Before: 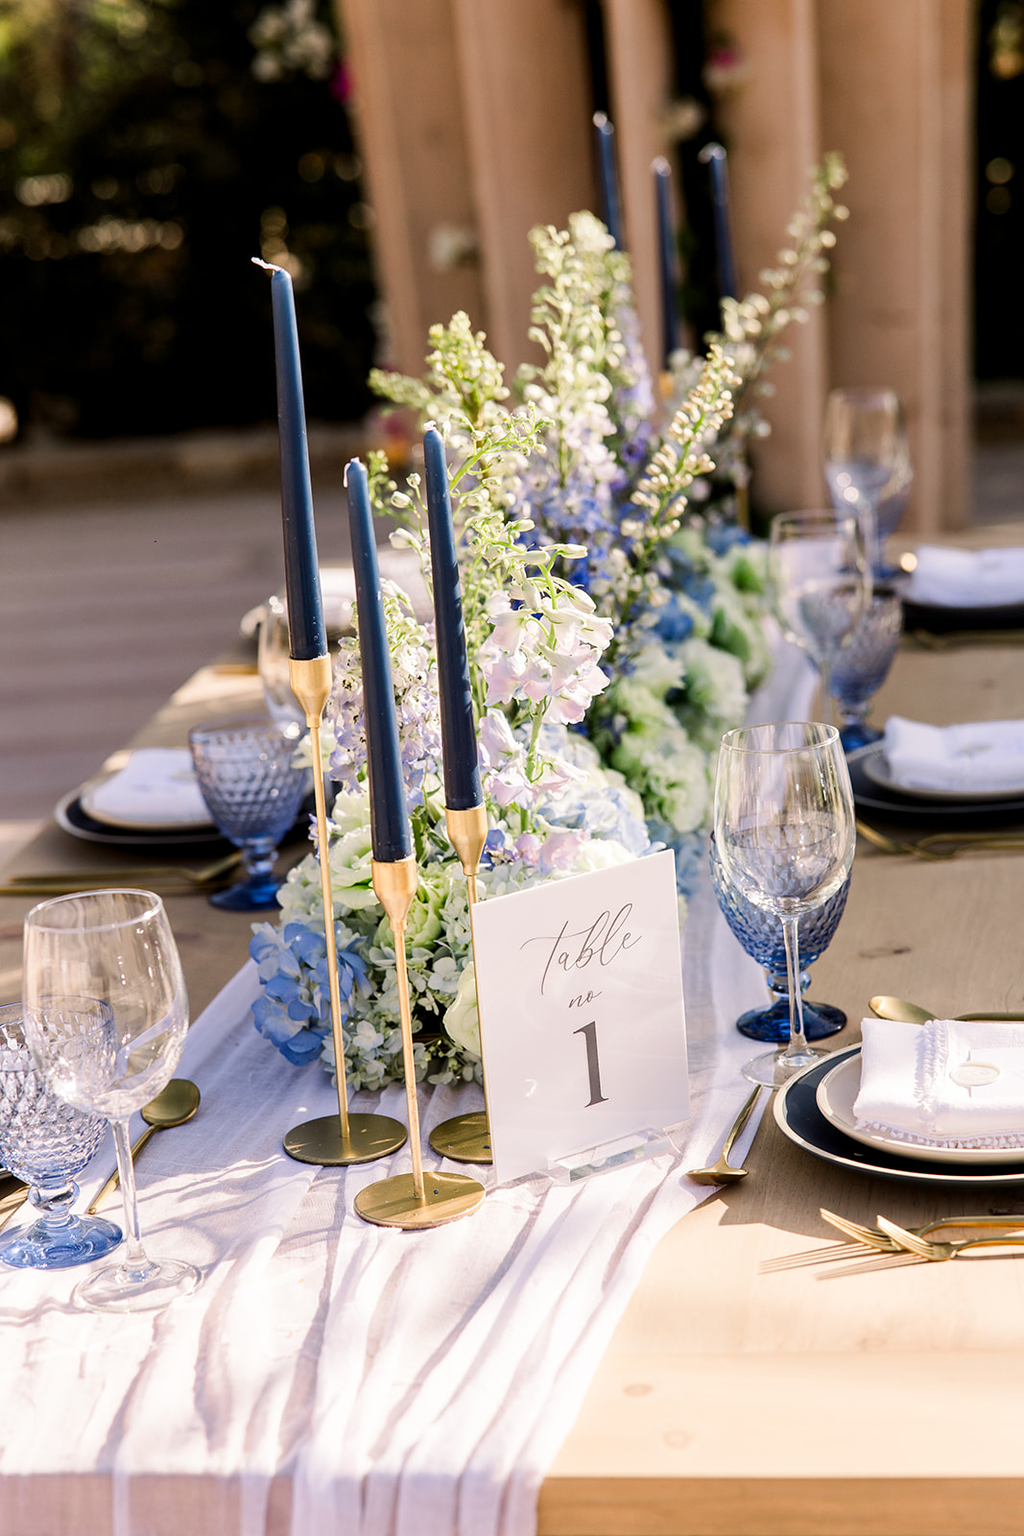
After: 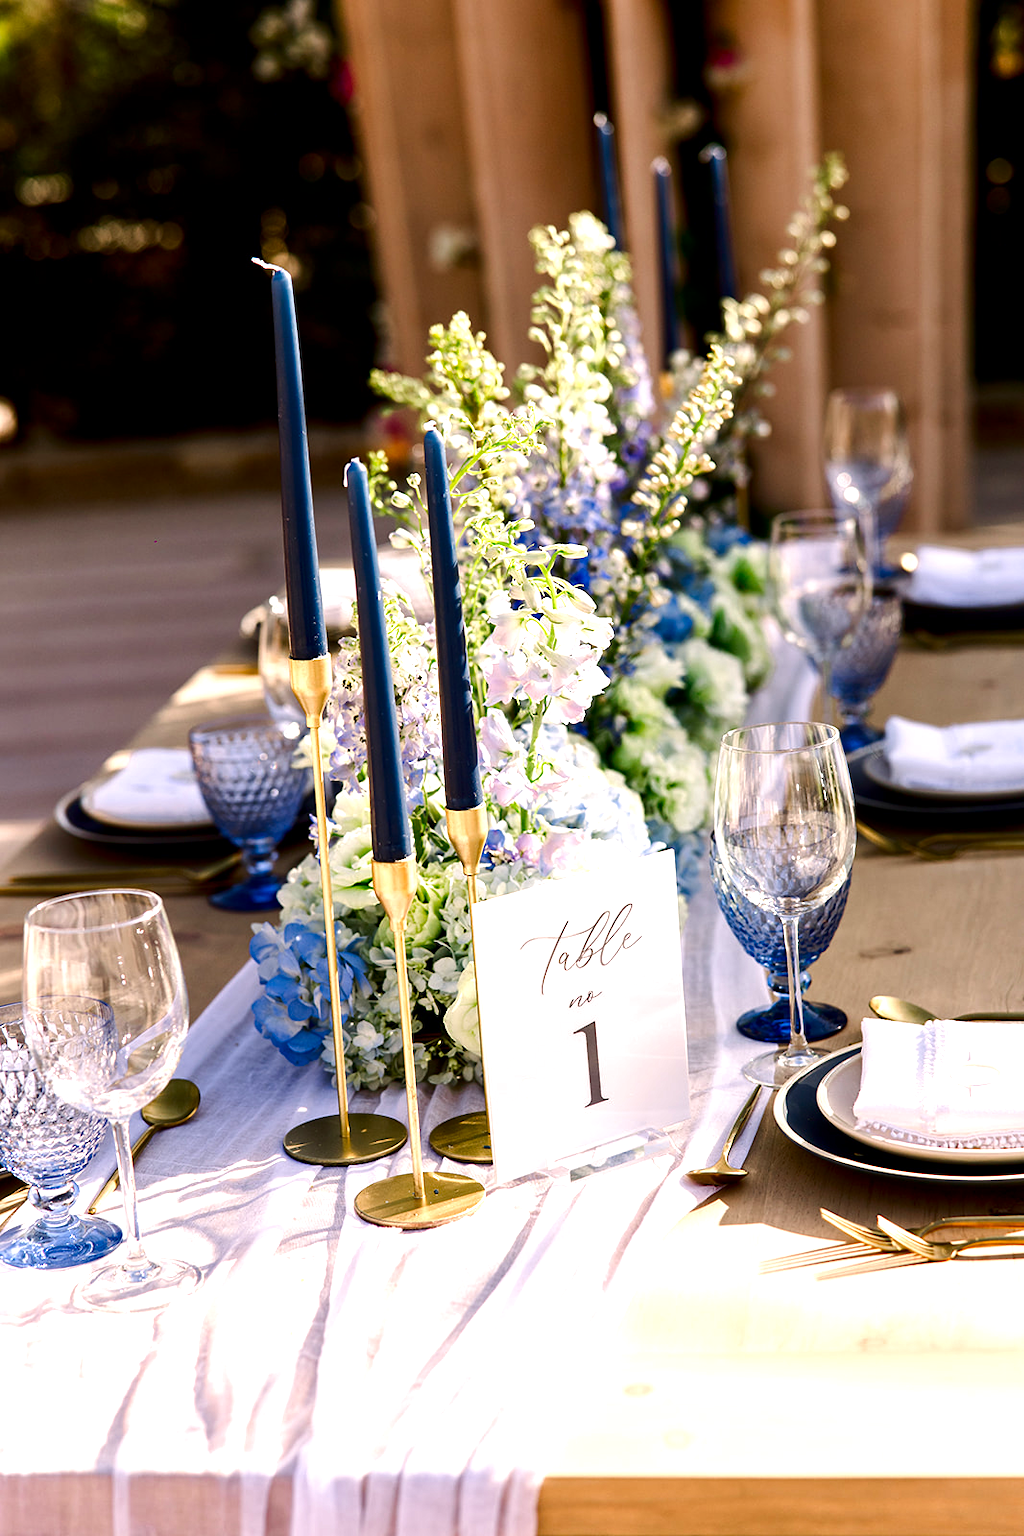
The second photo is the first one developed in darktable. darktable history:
exposure: black level correction 0.001, exposure 0.5 EV, compensate exposure bias true, compensate highlight preservation false
tone equalizer: on, module defaults
contrast brightness saturation: brightness -0.25, saturation 0.2
